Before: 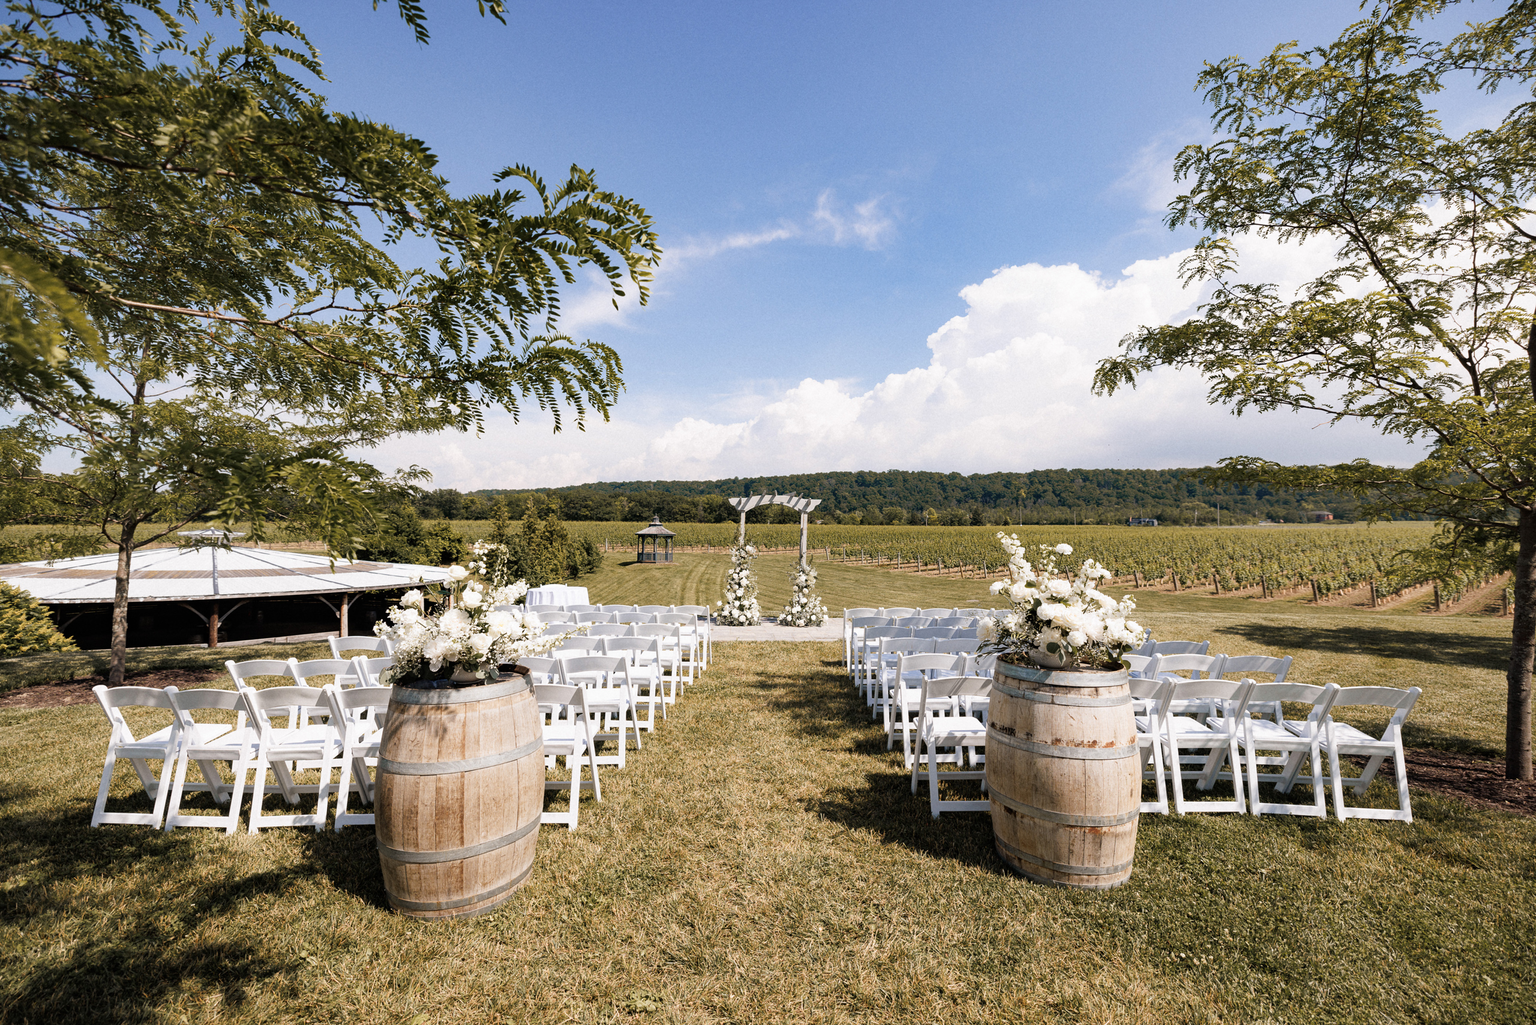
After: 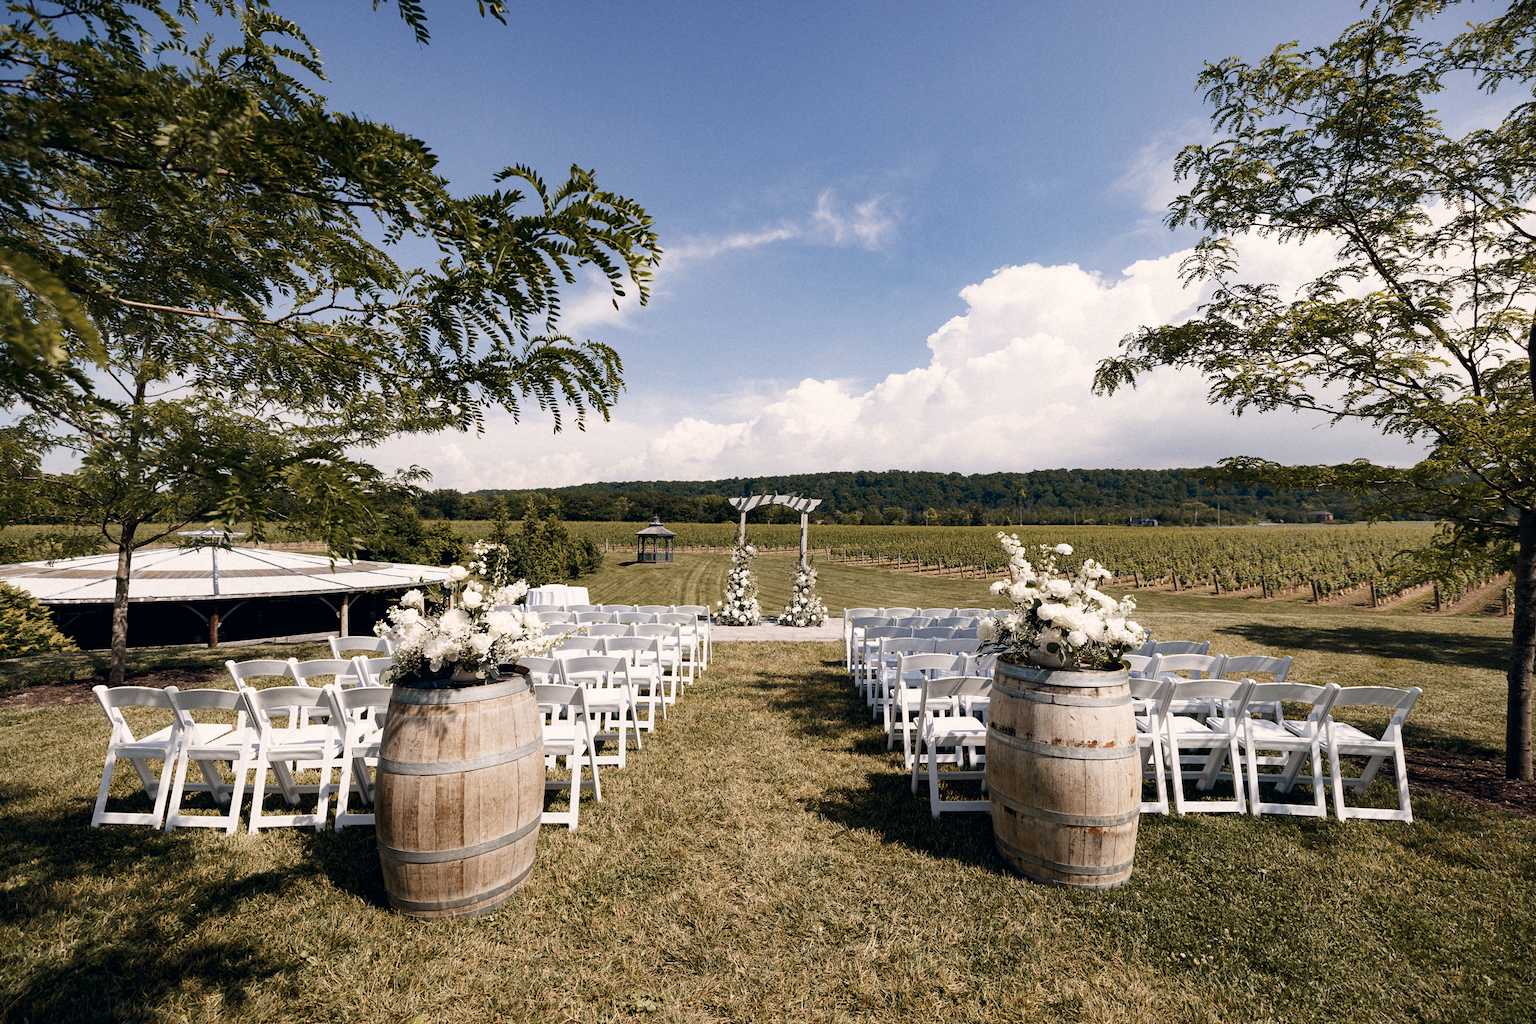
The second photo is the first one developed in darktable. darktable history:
color correction: highlights a* 2.75, highlights b* 5, shadows a* -2.04, shadows b* -4.84, saturation 0.8
contrast brightness saturation: contrast 0.07, brightness -0.14, saturation 0.11
